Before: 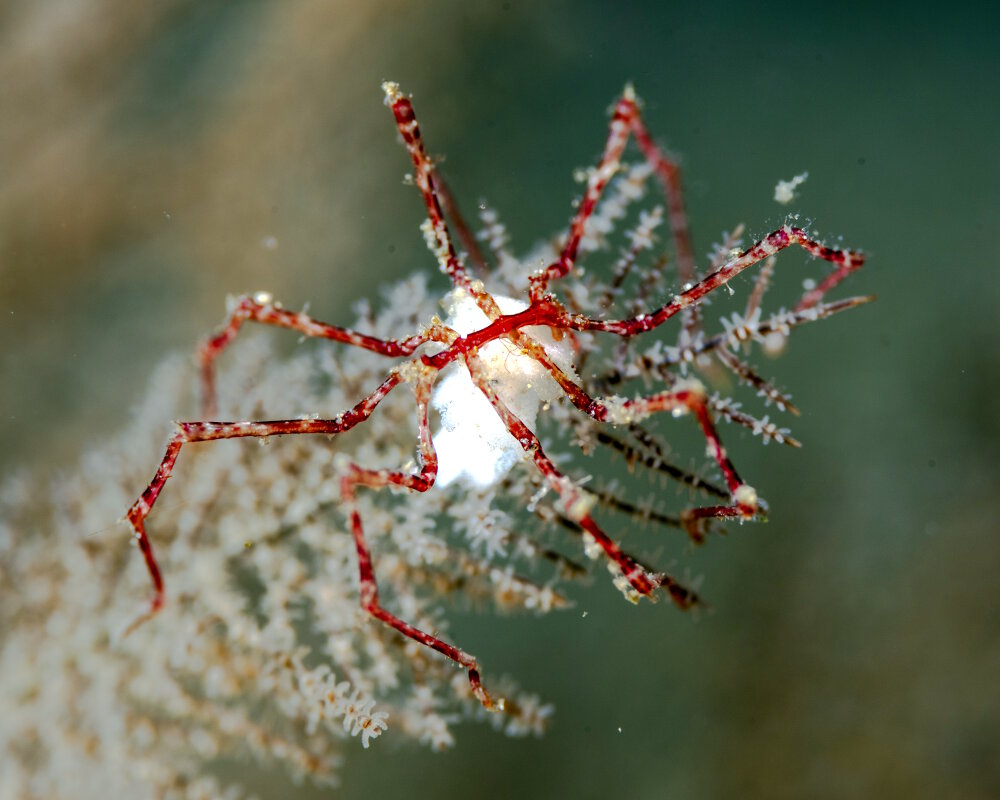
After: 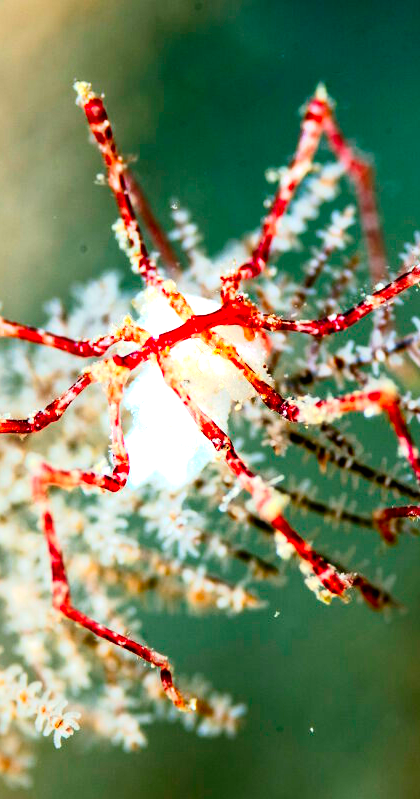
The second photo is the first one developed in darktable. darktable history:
contrast brightness saturation: contrast 0.227, brightness 0.102, saturation 0.288
crop: left 30.862%, right 27.128%
exposure: black level correction 0, exposure 0.696 EV, compensate exposure bias true, compensate highlight preservation false
